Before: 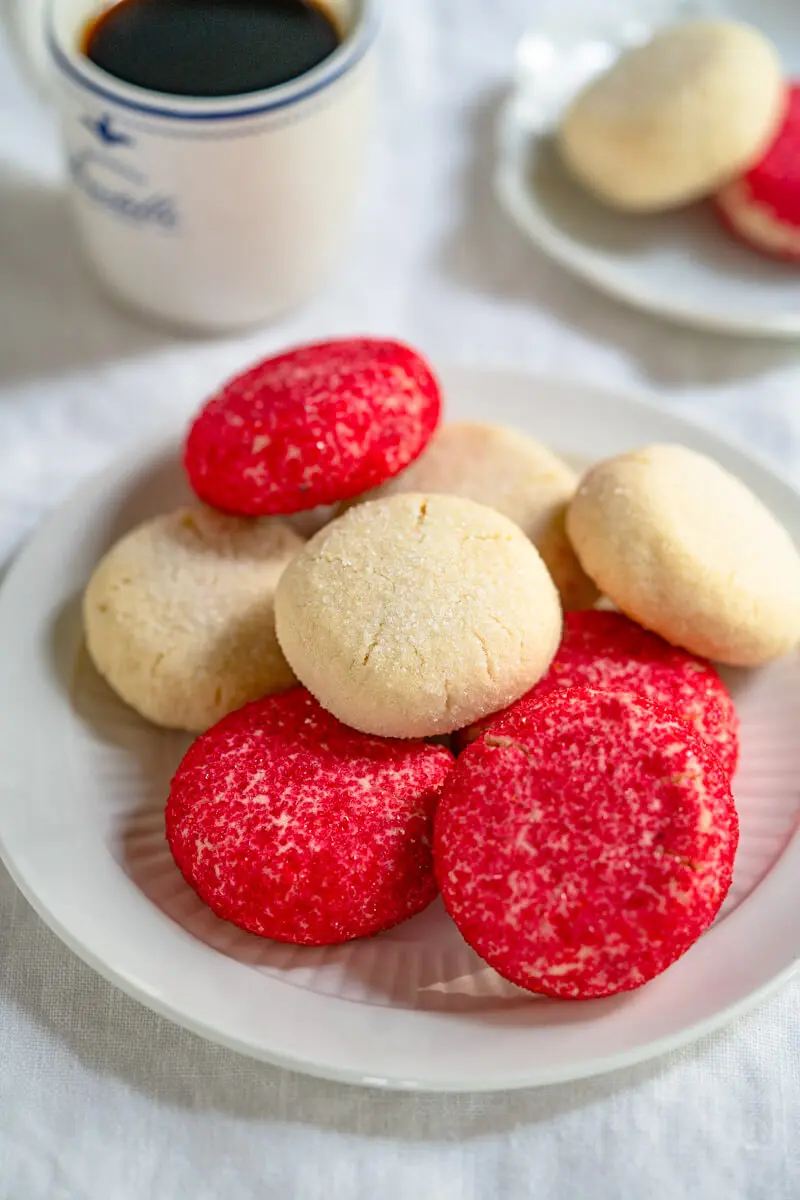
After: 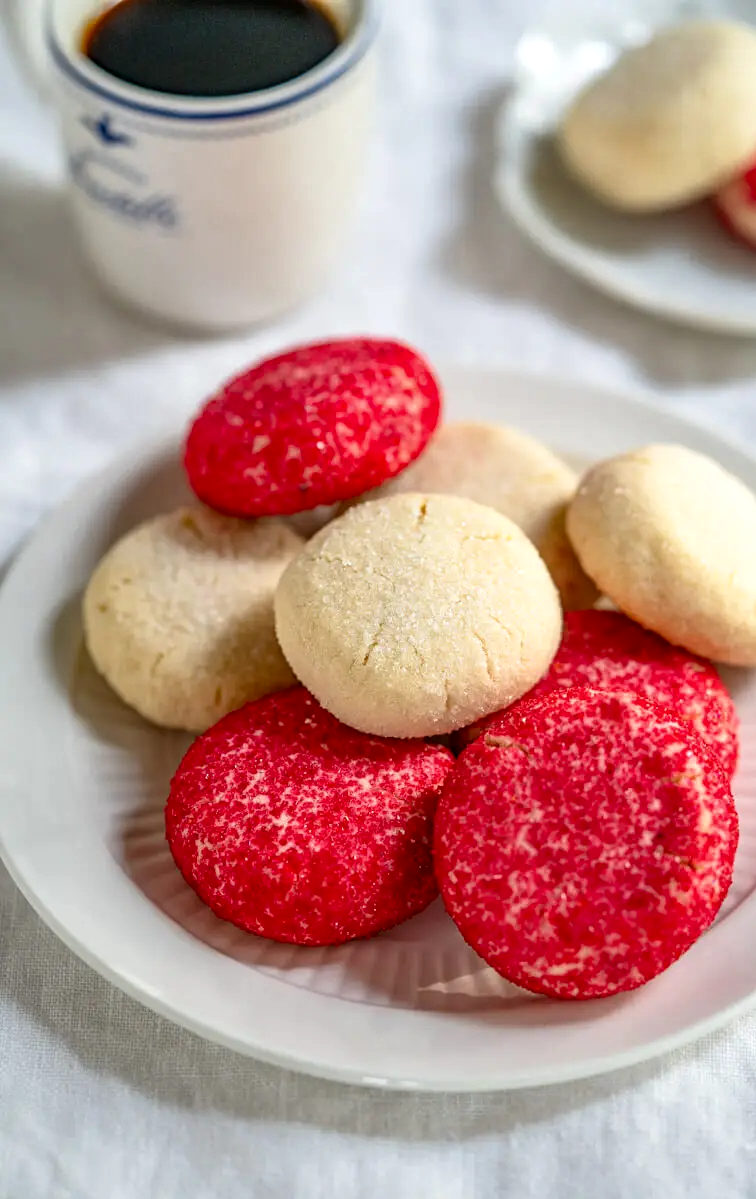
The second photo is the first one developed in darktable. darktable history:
crop and rotate: left 0%, right 5.399%
local contrast: highlights 82%, shadows 79%
